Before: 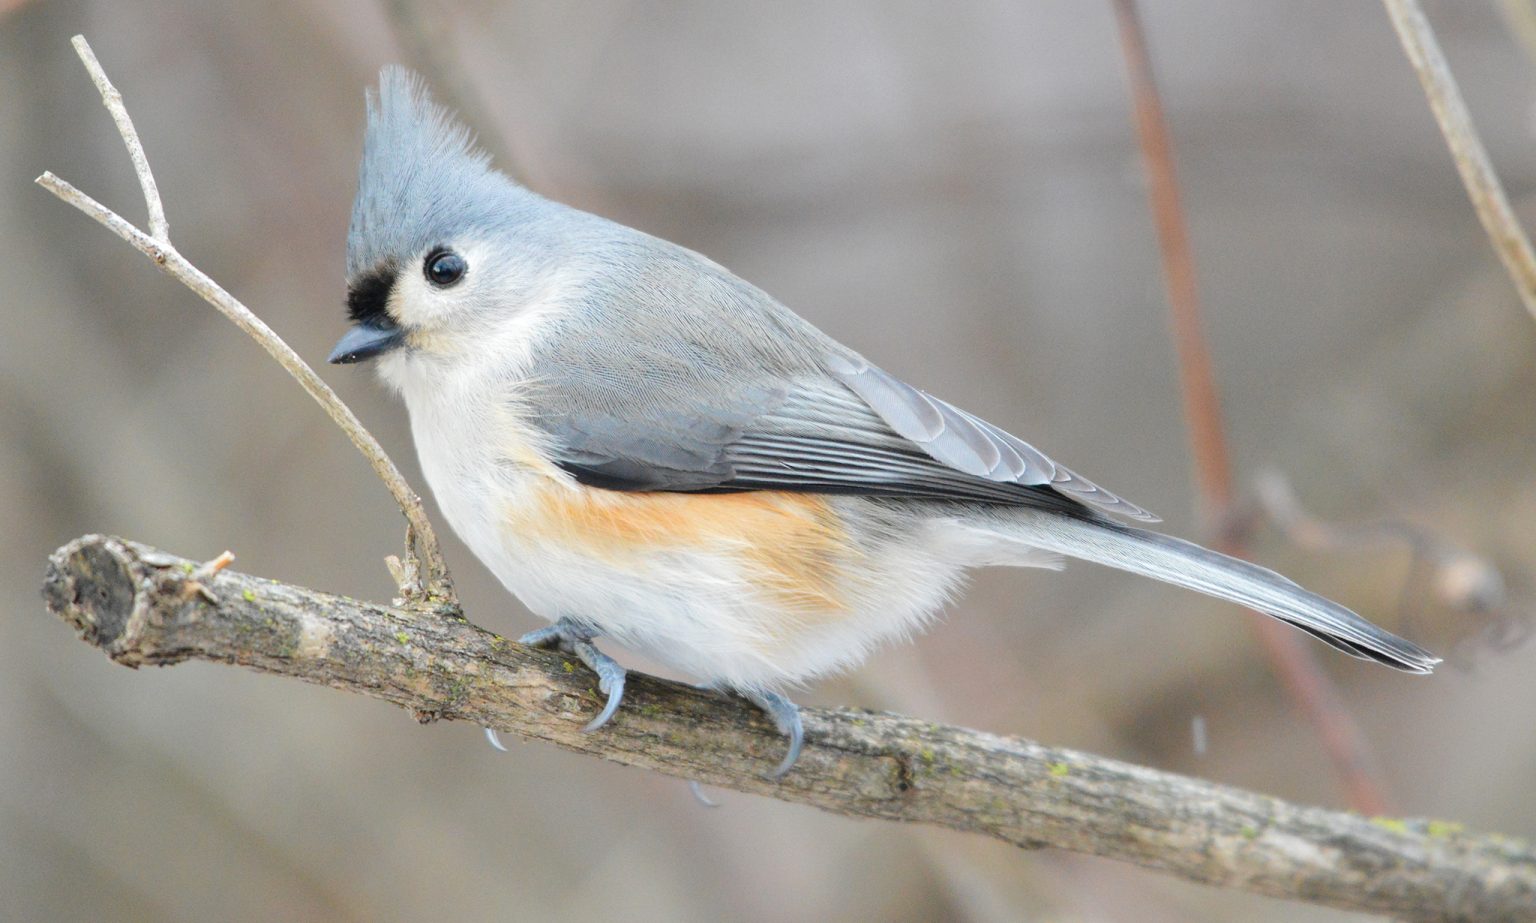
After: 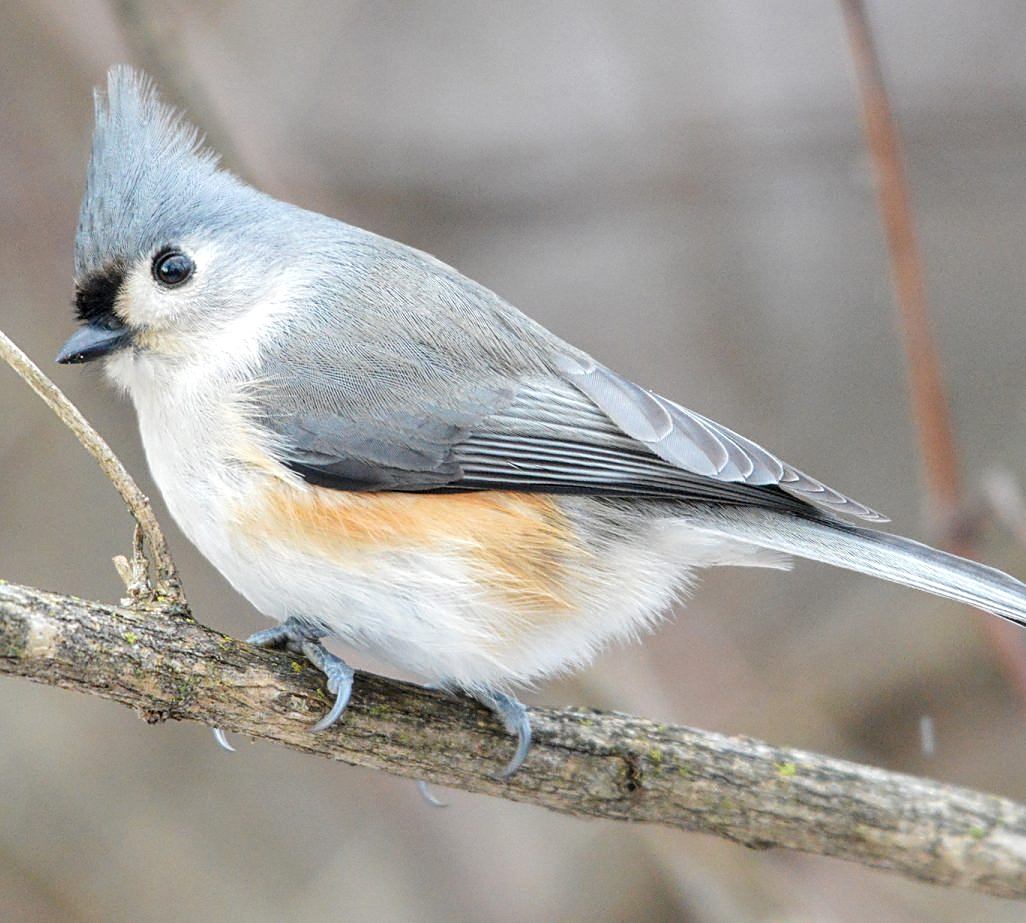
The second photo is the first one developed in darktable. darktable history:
crop and rotate: left 17.732%, right 15.423%
sharpen: on, module defaults
local contrast: highlights 35%, detail 135%
